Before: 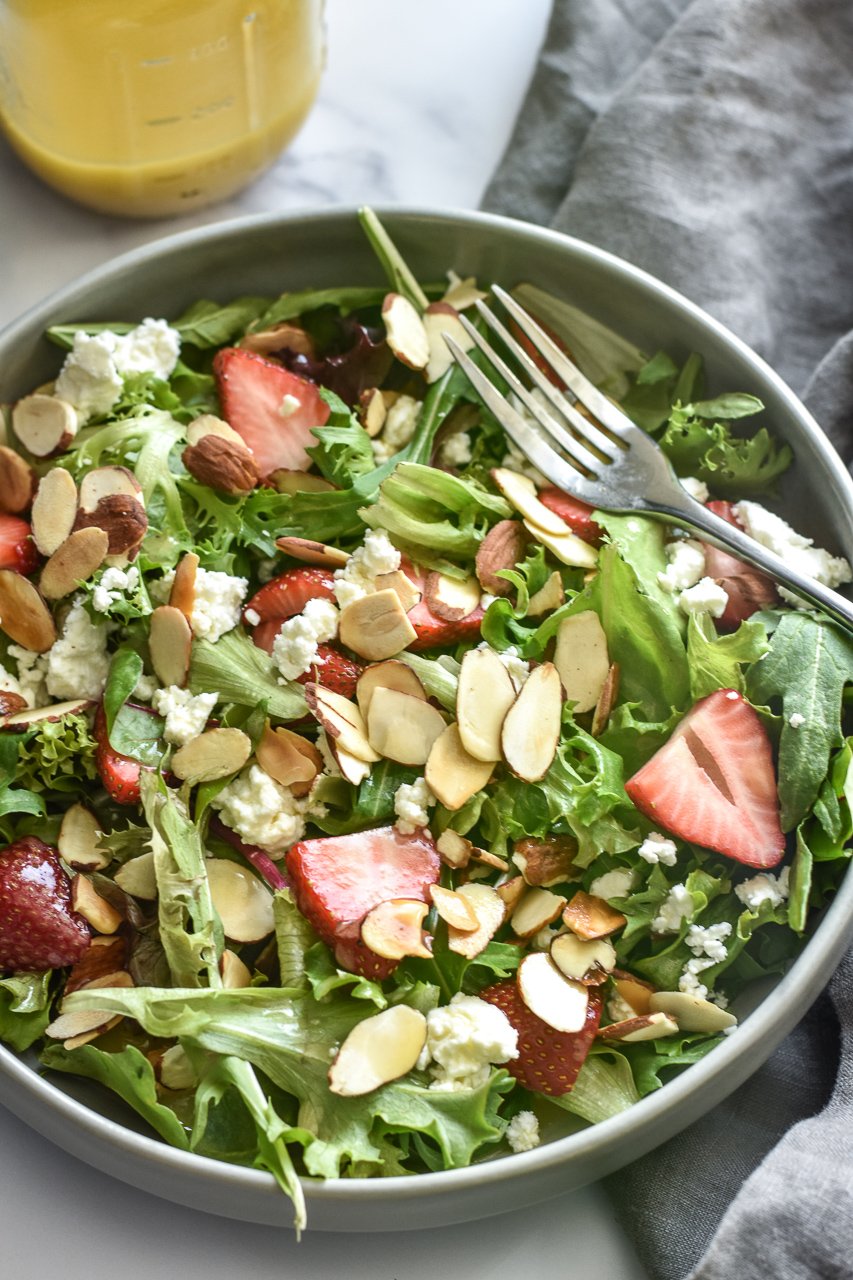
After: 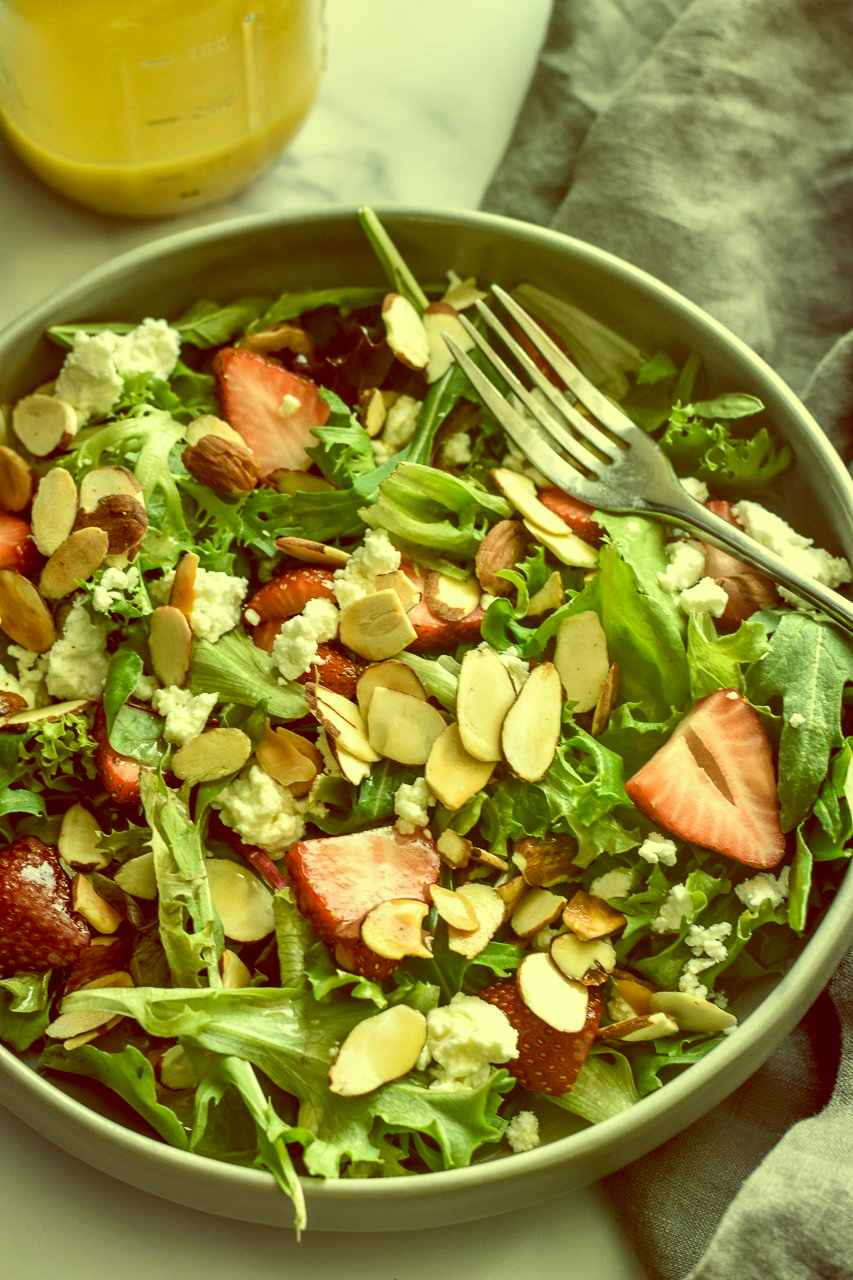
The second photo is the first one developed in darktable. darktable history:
white balance: red 1.08, blue 0.791
color balance: lift [1, 1.015, 0.987, 0.985], gamma [1, 0.959, 1.042, 0.958], gain [0.927, 0.938, 1.072, 0.928], contrast 1.5%
